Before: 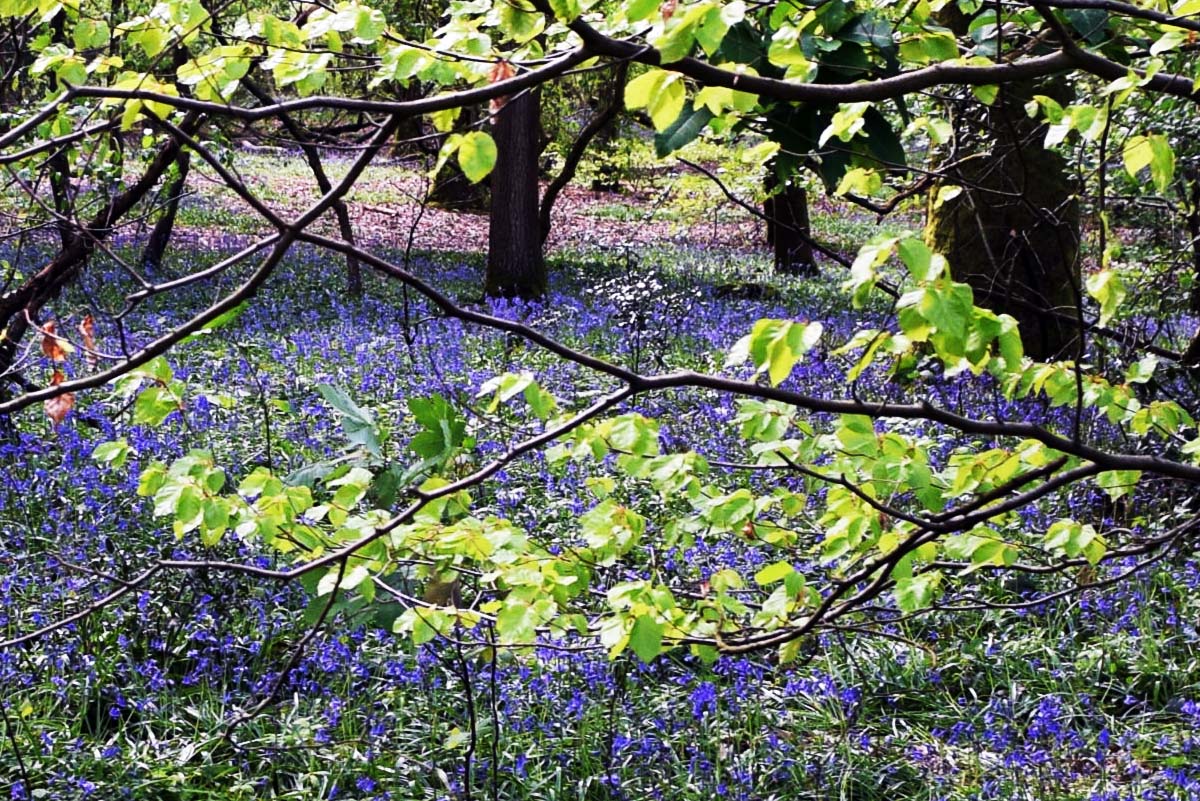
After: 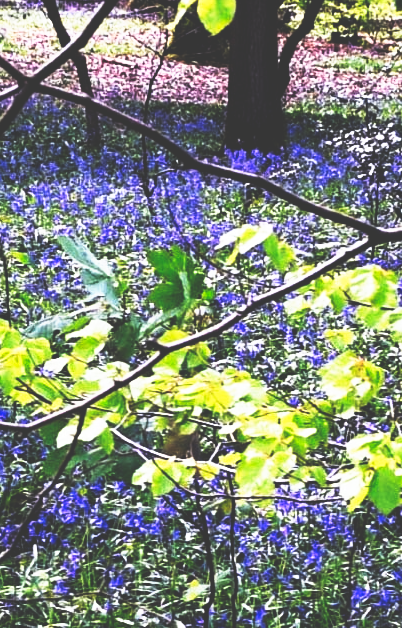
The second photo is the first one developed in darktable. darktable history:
base curve: curves: ch0 [(0, 0.036) (0.007, 0.037) (0.604, 0.887) (1, 1)], preserve colors none
tone equalizer: on, module defaults
crop and rotate: left 21.77%, top 18.528%, right 44.676%, bottom 2.997%
